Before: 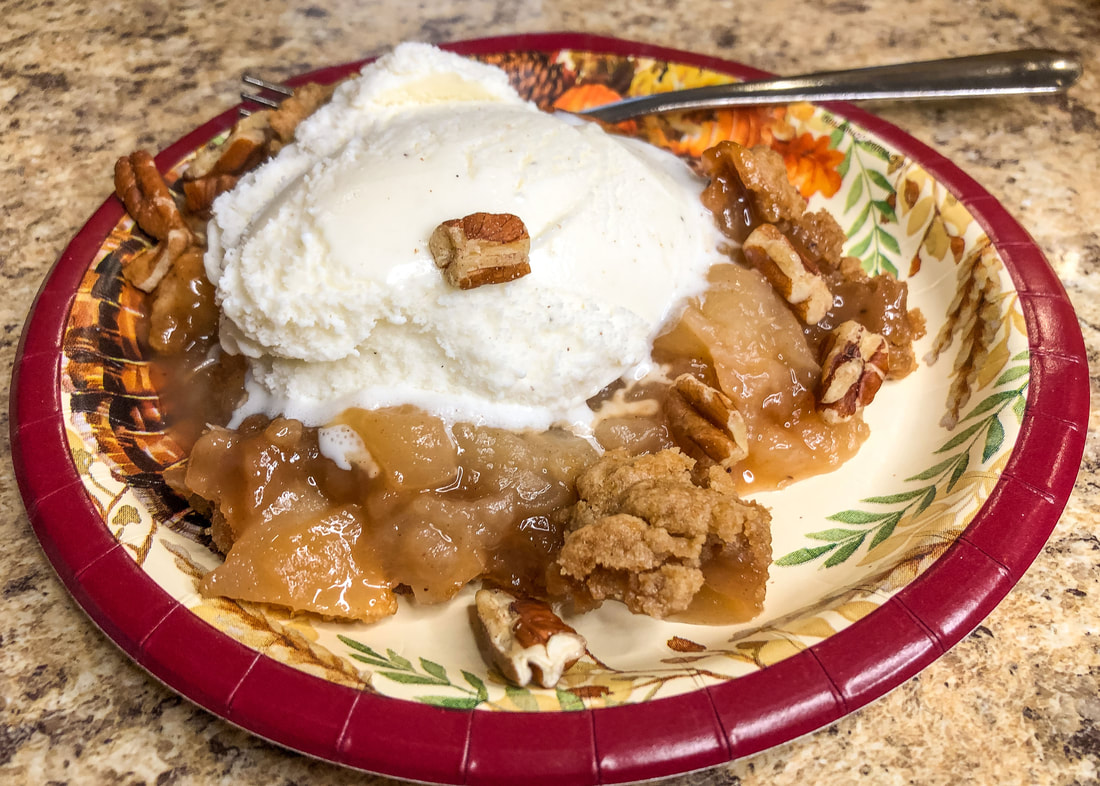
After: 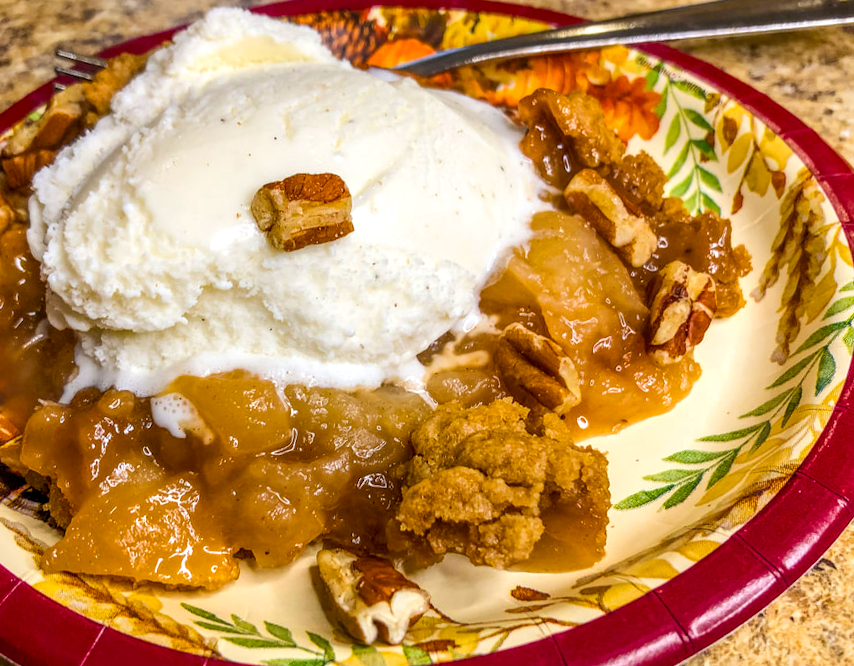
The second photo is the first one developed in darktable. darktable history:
color balance rgb: linear chroma grading › global chroma 15%, perceptual saturation grading › global saturation 30%
local contrast: on, module defaults
rotate and perspective: rotation -3.18°, automatic cropping off
crop: left 16.768%, top 8.653%, right 8.362%, bottom 12.485%
